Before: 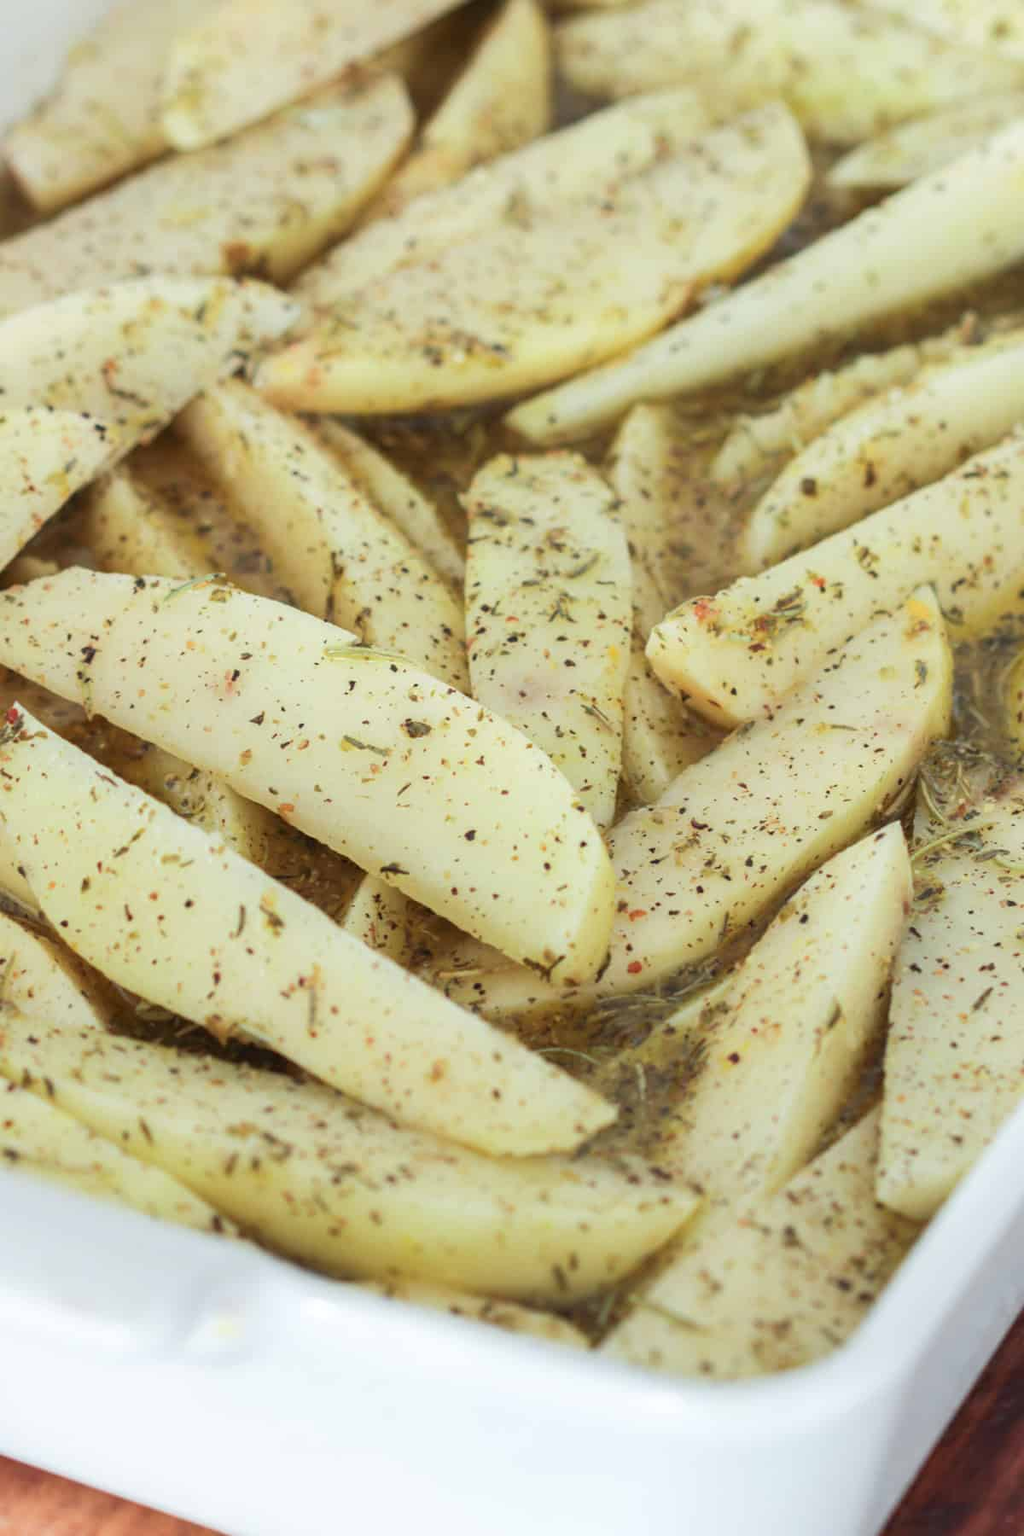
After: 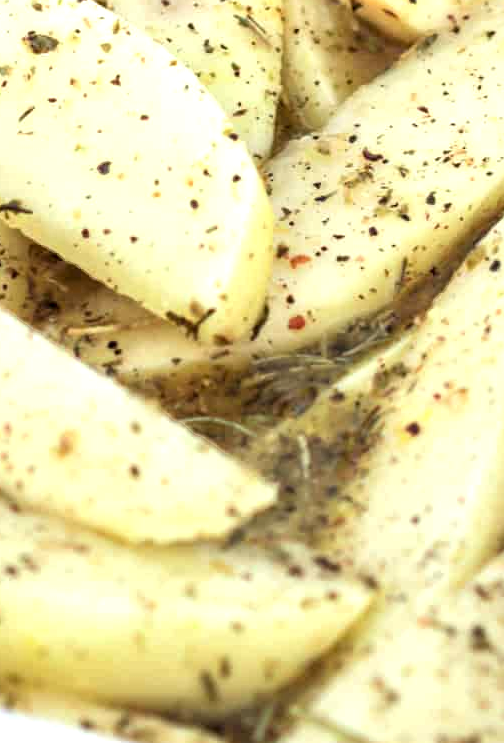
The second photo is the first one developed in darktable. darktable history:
crop: left 37.263%, top 45.109%, right 20.715%, bottom 13.591%
contrast equalizer: y [[0.586, 0.584, 0.576, 0.565, 0.552, 0.539], [0.5 ×6], [0.97, 0.959, 0.919, 0.859, 0.789, 0.717], [0 ×6], [0 ×6]]
tone equalizer: -8 EV -0.76 EV, -7 EV -0.705 EV, -6 EV -0.581 EV, -5 EV -0.365 EV, -3 EV 0.397 EV, -2 EV 0.6 EV, -1 EV 0.691 EV, +0 EV 0.728 EV
